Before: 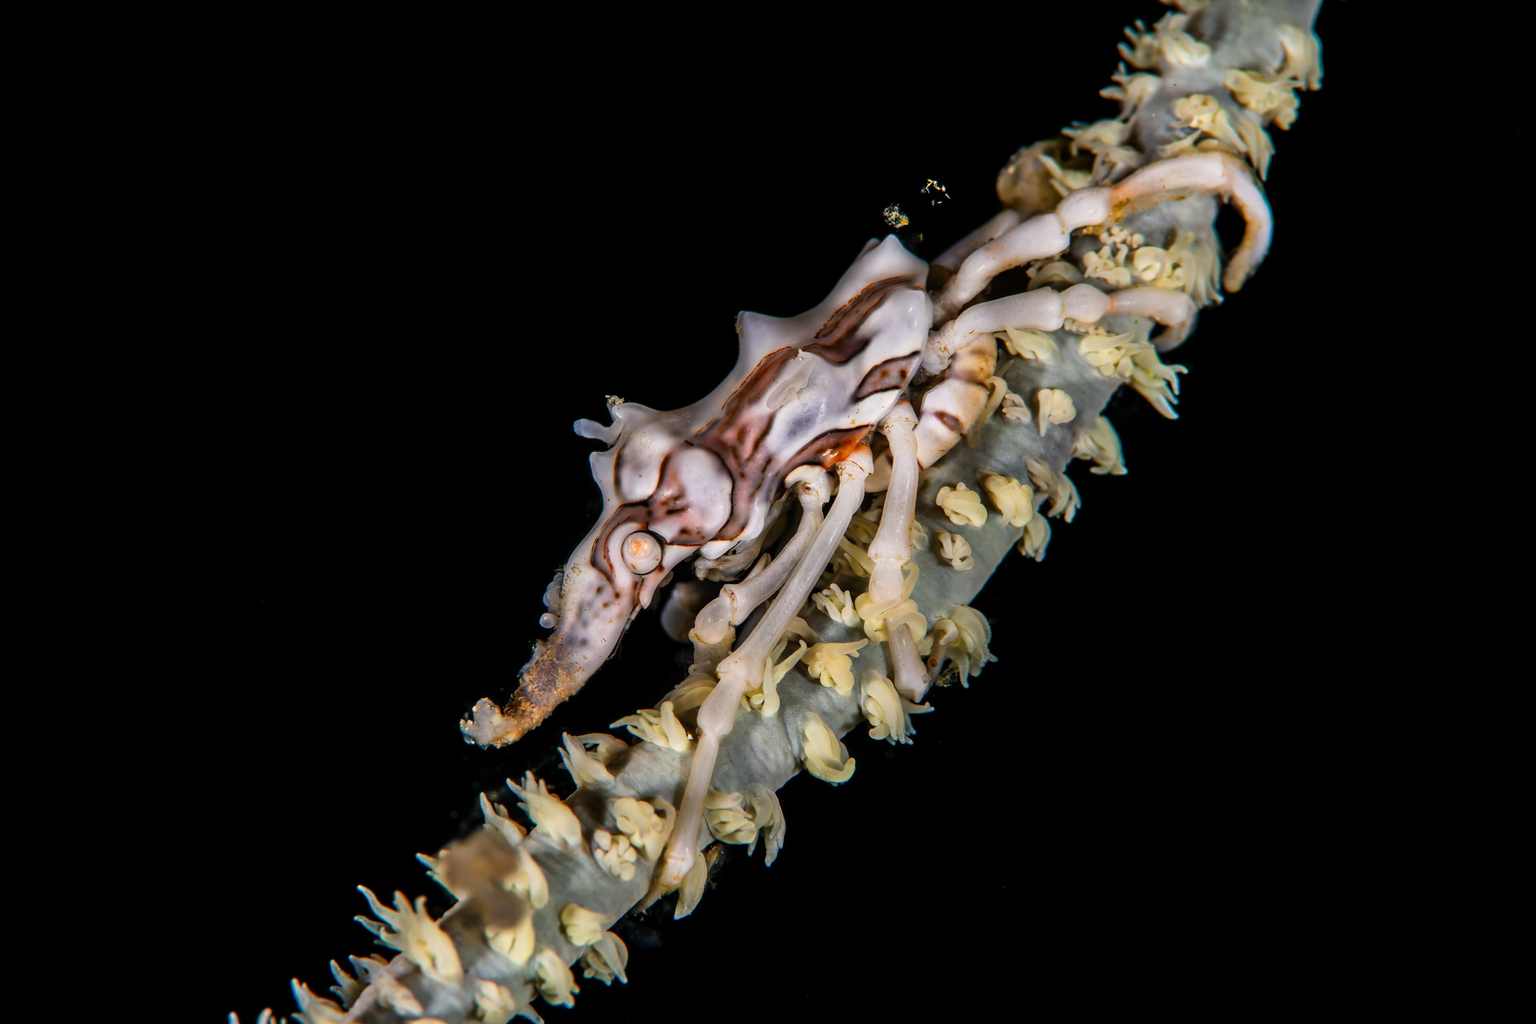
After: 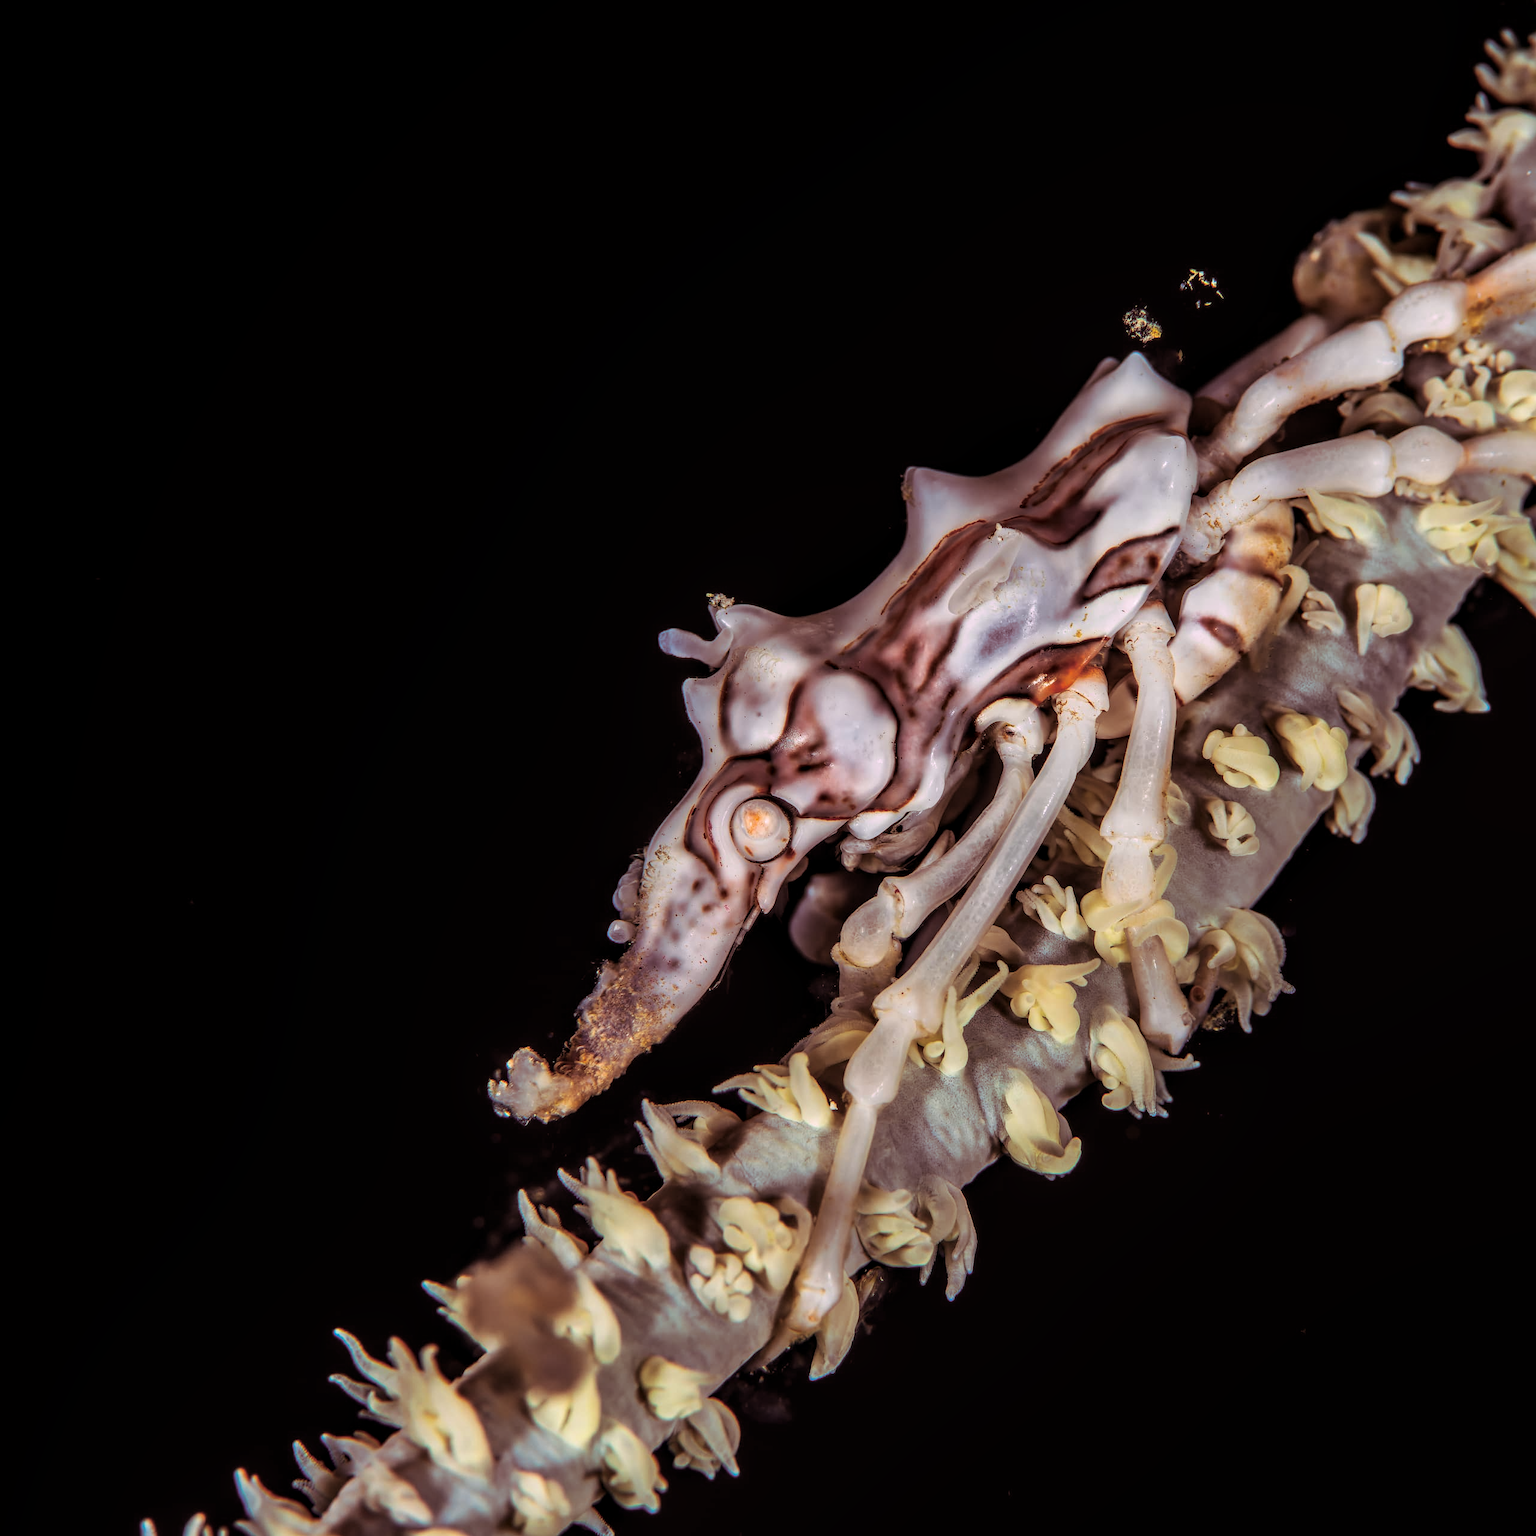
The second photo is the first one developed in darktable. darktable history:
split-toning: highlights › hue 298.8°, highlights › saturation 0.73, compress 41.76%
local contrast: on, module defaults
crop and rotate: left 8.786%, right 24.548%
